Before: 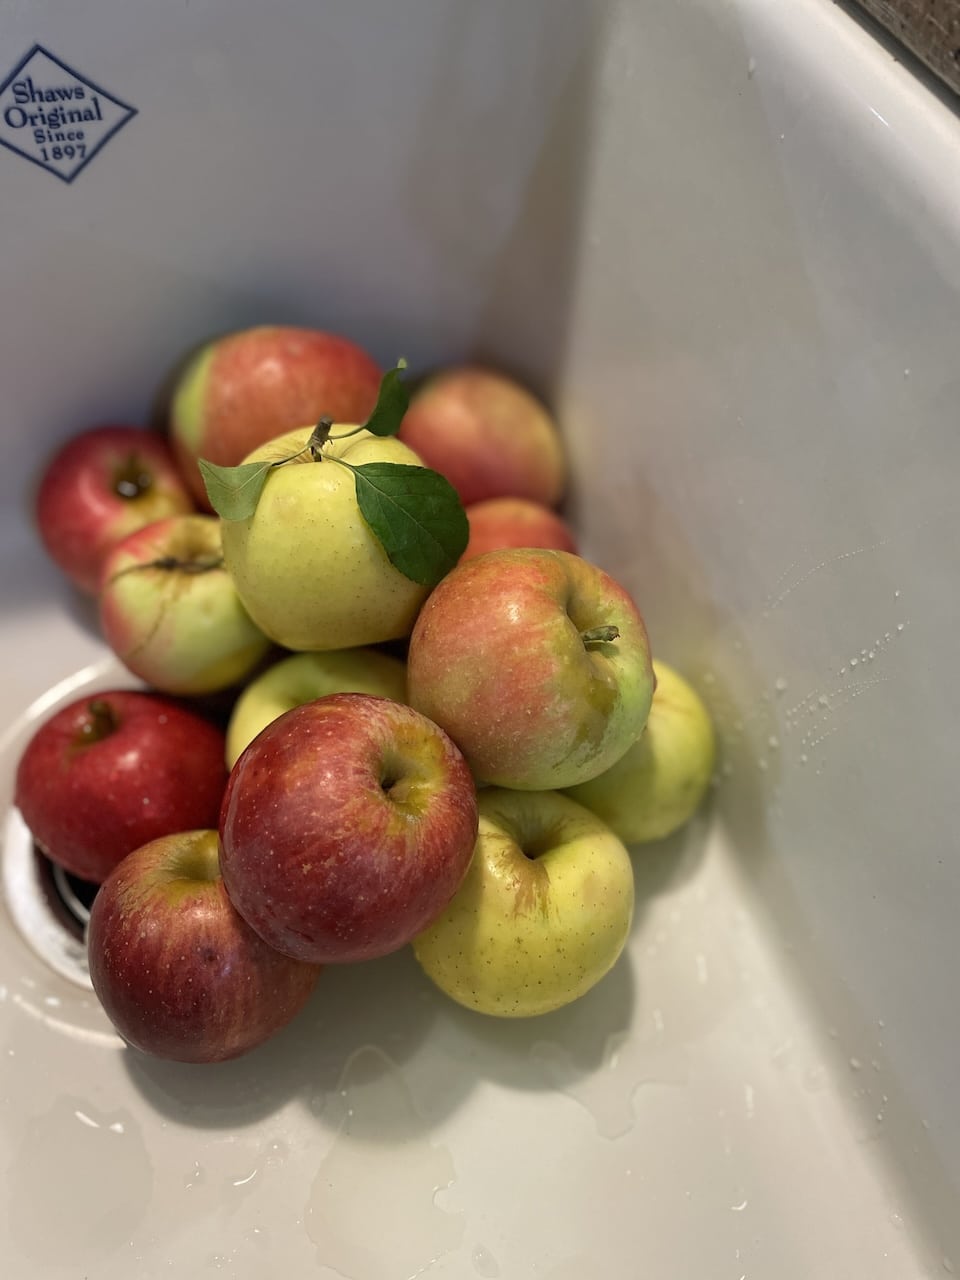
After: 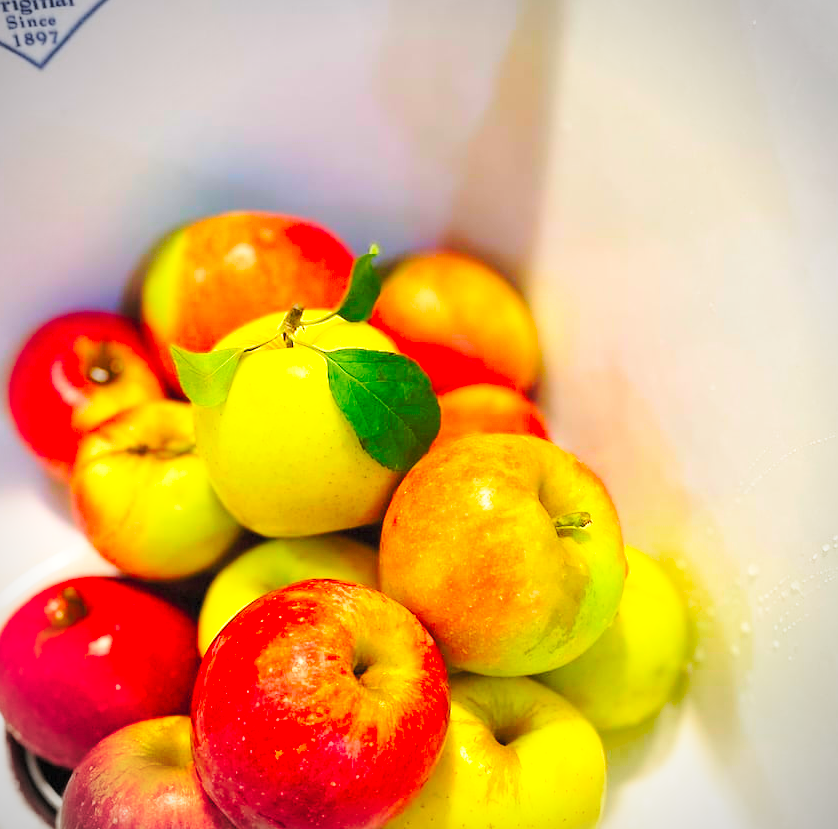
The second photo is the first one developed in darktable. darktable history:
crop: left 2.979%, top 8.964%, right 9.673%, bottom 26.253%
color balance rgb: perceptual saturation grading › global saturation 30.399%
vignetting: fall-off start 91.64%, brightness -0.442, saturation -0.689
base curve: curves: ch0 [(0, 0) (0.036, 0.037) (0.121, 0.228) (0.46, 0.76) (0.859, 0.983) (1, 1)], preserve colors none
contrast brightness saturation: contrast 0.069, brightness 0.171, saturation 0.412
local contrast: mode bilateral grid, contrast 99, coarseness 100, detail 90%, midtone range 0.2
exposure: exposure 0.61 EV, compensate highlight preservation false
